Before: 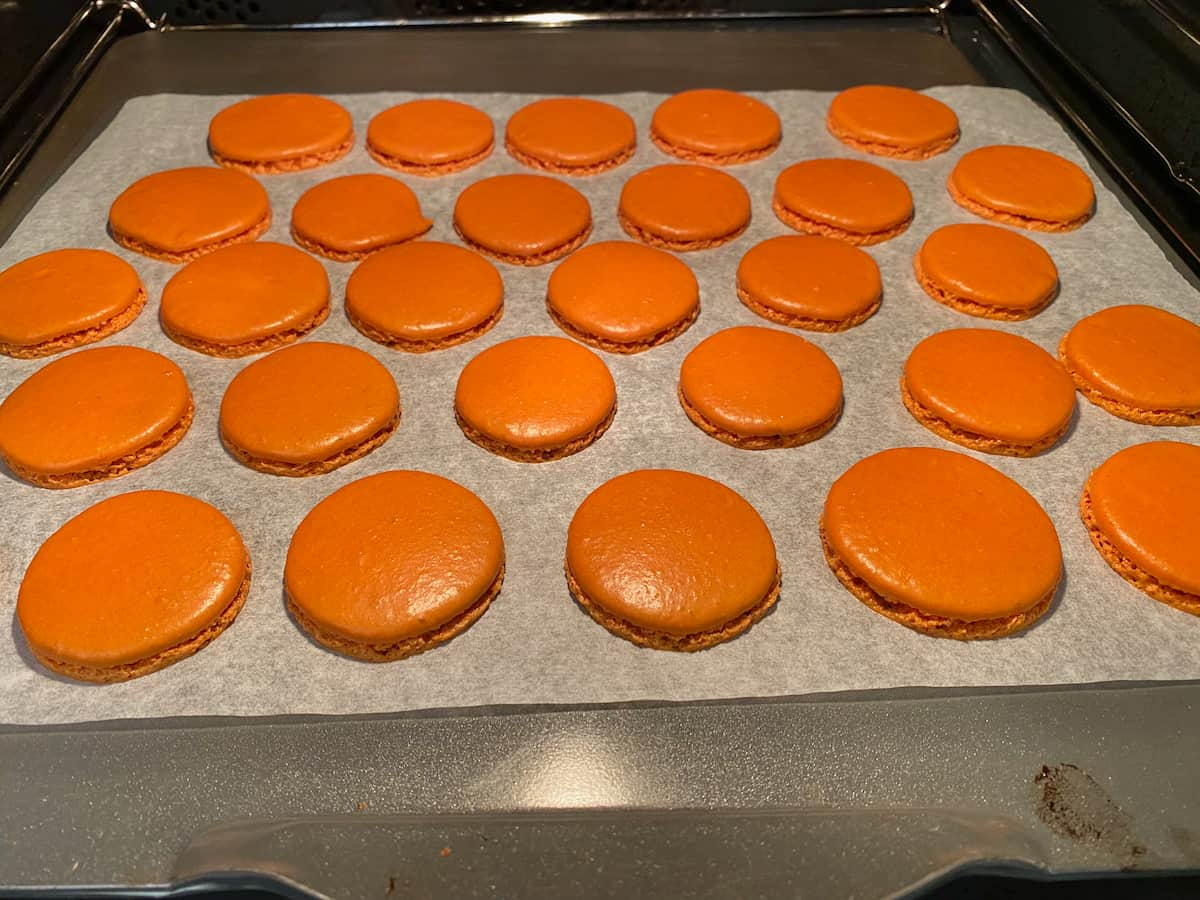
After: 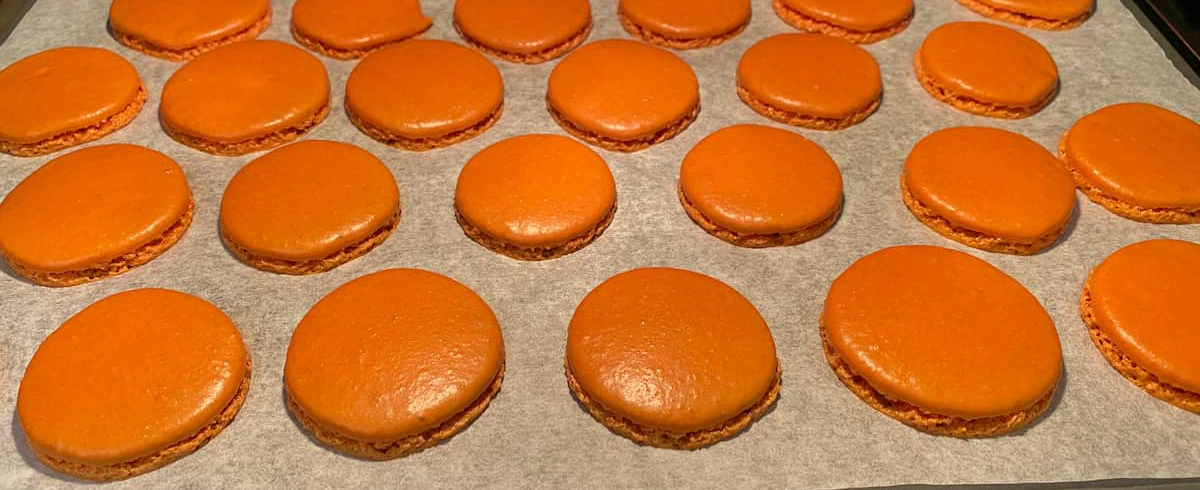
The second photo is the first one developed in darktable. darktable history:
crop and rotate: top 22.55%, bottom 22.968%
velvia: on, module defaults
